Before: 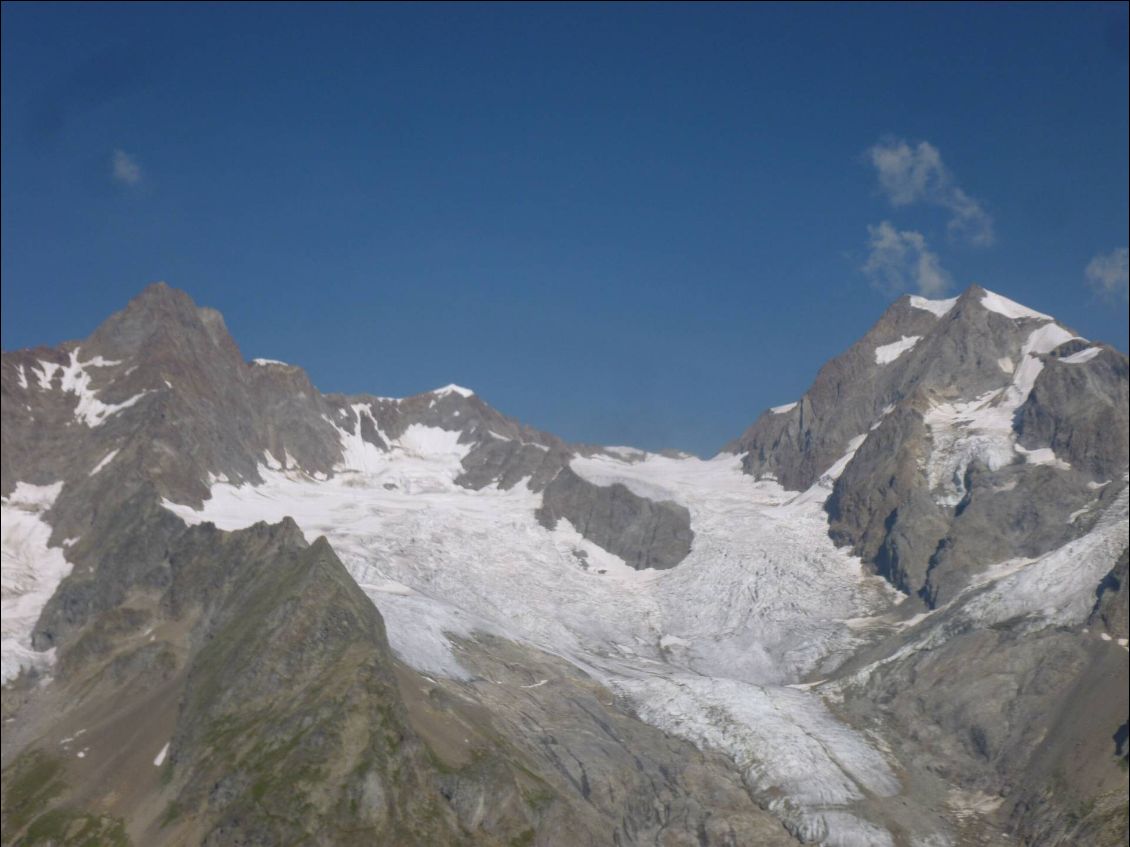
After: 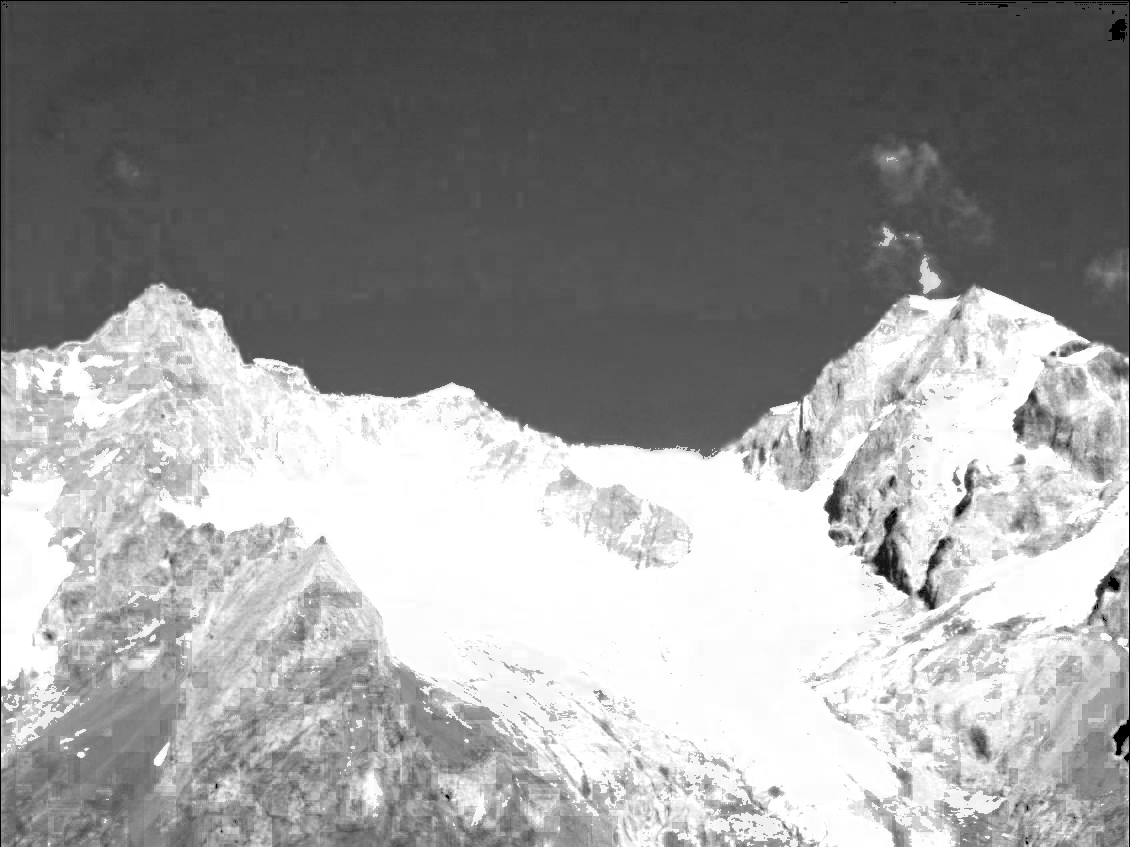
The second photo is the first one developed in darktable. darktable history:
color balance rgb: shadows lift › luminance -5.389%, shadows lift › chroma 1.218%, shadows lift › hue 218.88°, power › hue 74.21°, perceptual saturation grading › global saturation 0.514%, perceptual saturation grading › mid-tones 6.153%, perceptual saturation grading › shadows 72.223%, contrast -9.88%
levels: levels [0.246, 0.256, 0.506]
color zones: curves: ch0 [(0.002, 0.429) (0.121, 0.212) (0.198, 0.113) (0.276, 0.344) (0.331, 0.541) (0.41, 0.56) (0.482, 0.289) (0.619, 0.227) (0.721, 0.18) (0.821, 0.435) (0.928, 0.555) (1, 0.587)]; ch1 [(0, 0) (0.143, 0) (0.286, 0) (0.429, 0) (0.571, 0) (0.714, 0) (0.857, 0)]
shadows and highlights: shadows 25.83, highlights -70.08
